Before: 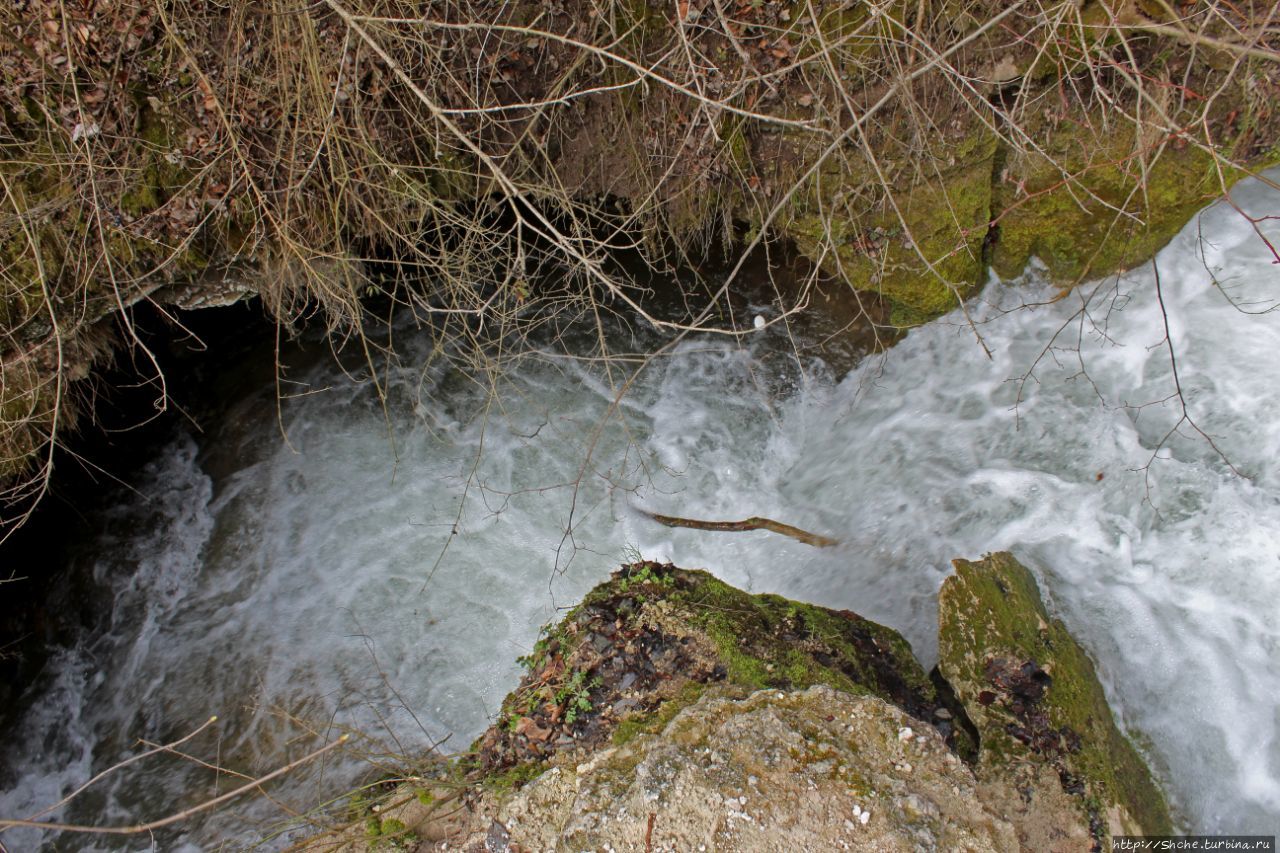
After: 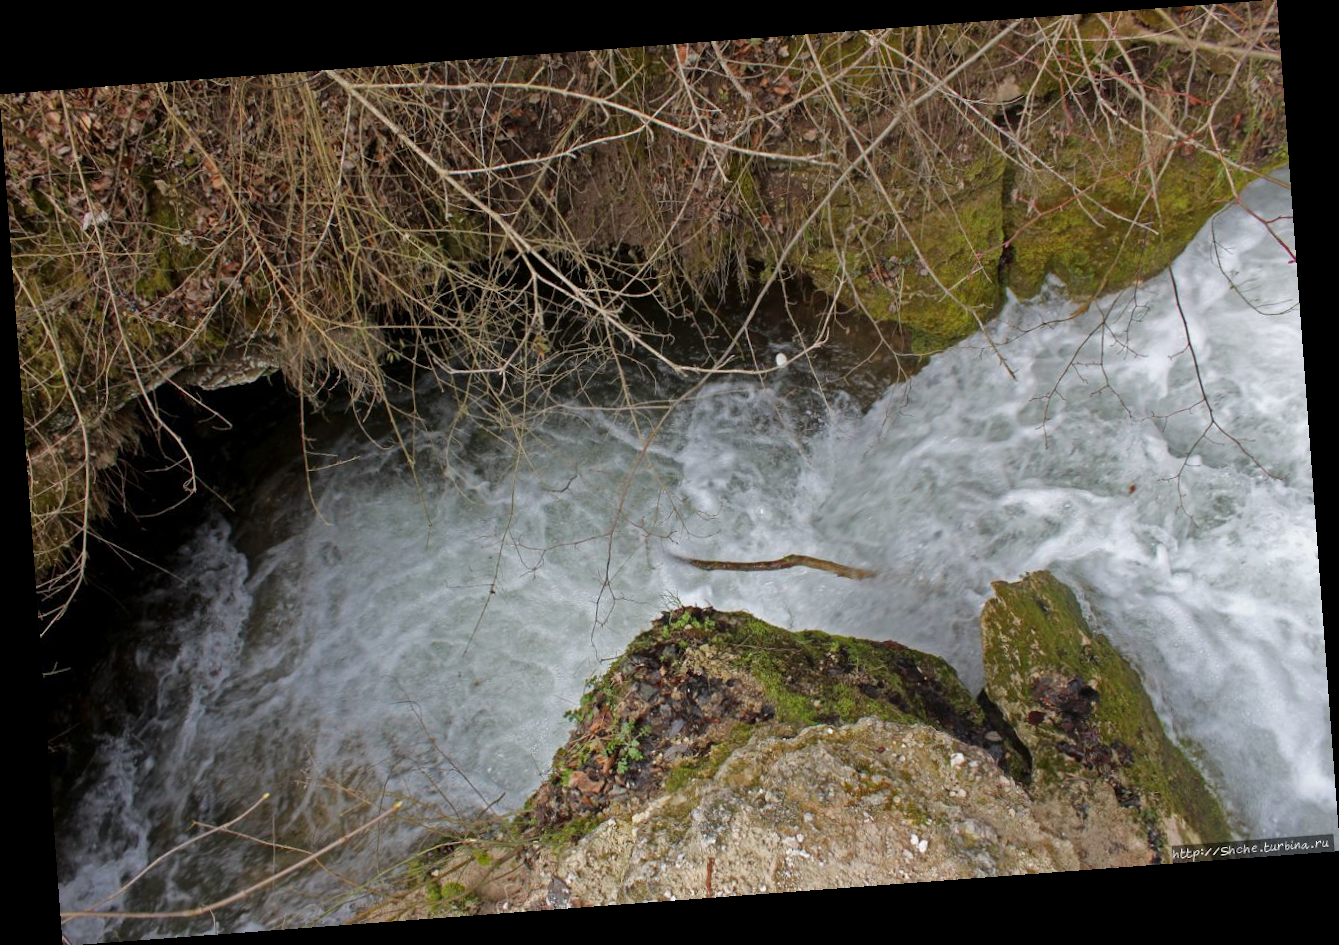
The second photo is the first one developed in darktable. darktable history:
rotate and perspective: rotation -4.25°, automatic cropping off
